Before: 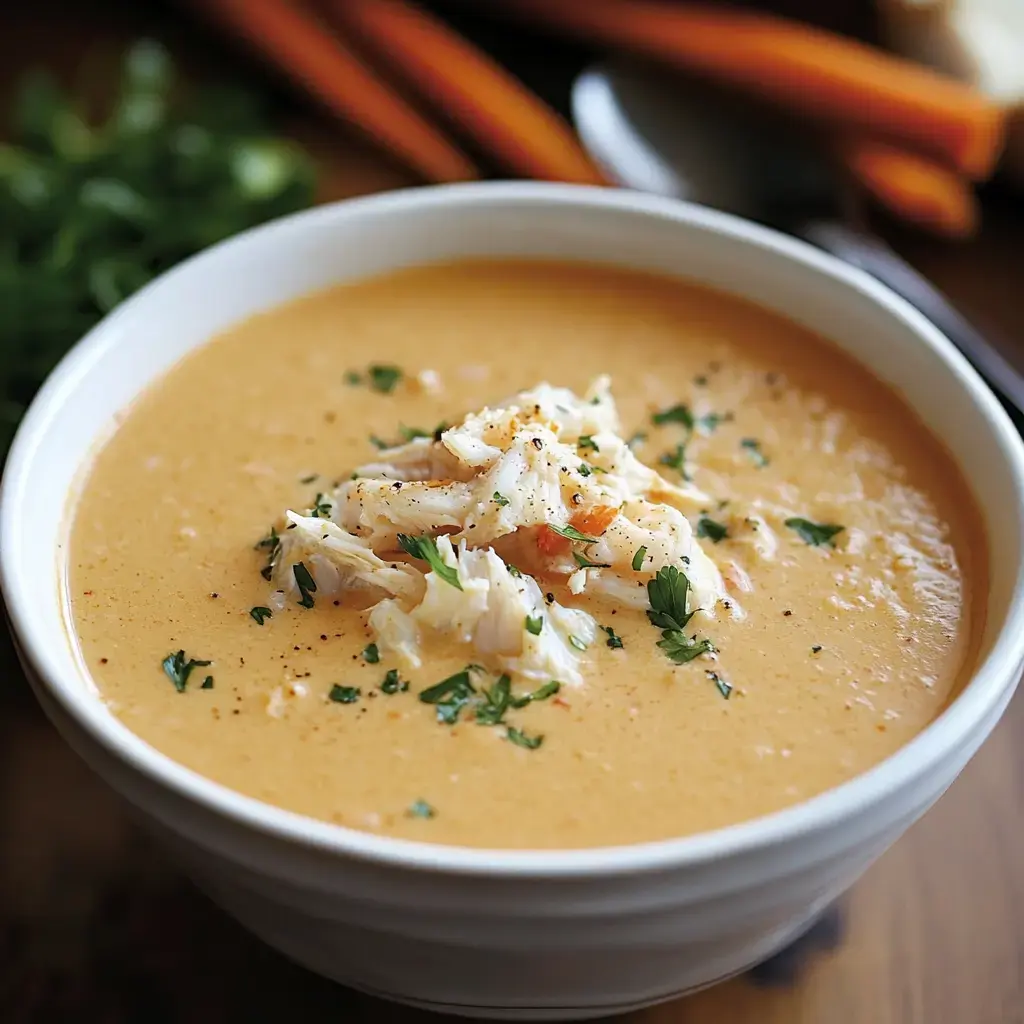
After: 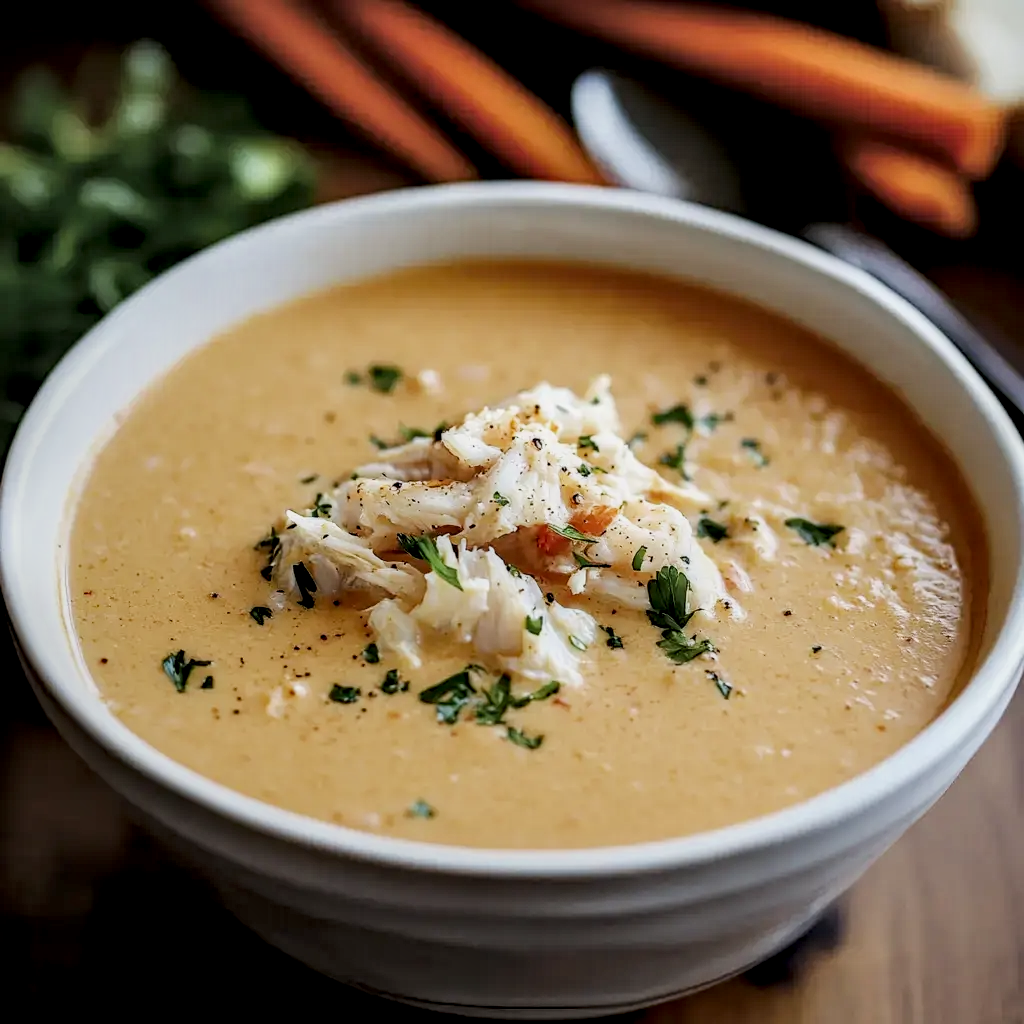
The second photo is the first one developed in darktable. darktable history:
filmic rgb: black relative exposure -16 EV, white relative exposure 4.97 EV, hardness 6.24
local contrast: highlights 21%, shadows 70%, detail 170%
